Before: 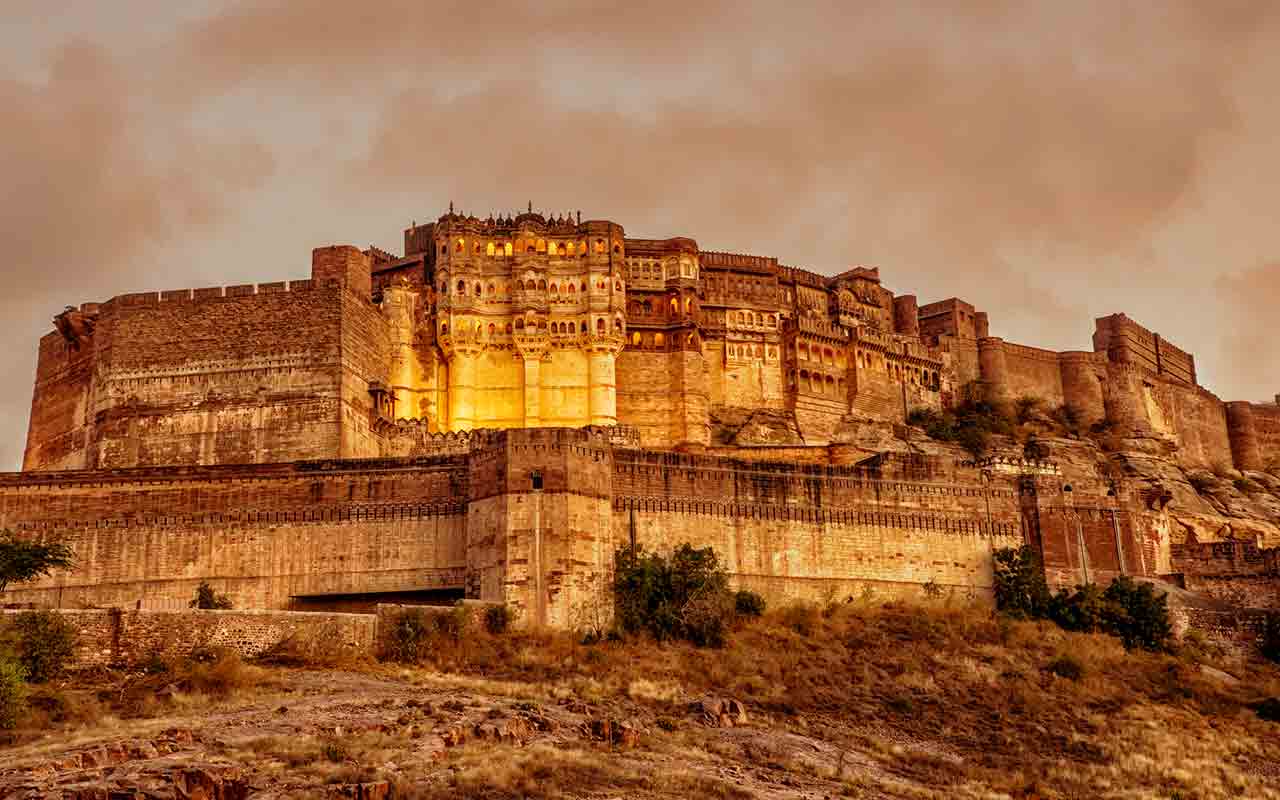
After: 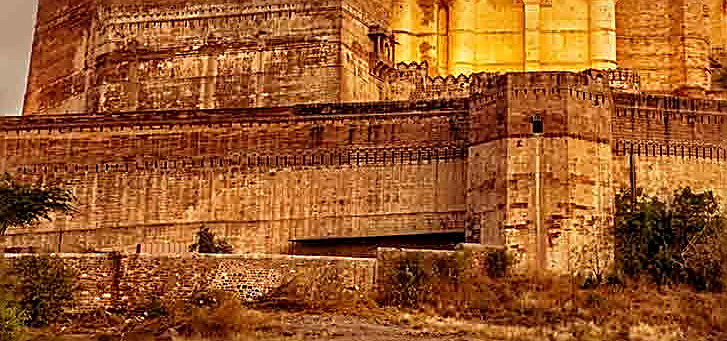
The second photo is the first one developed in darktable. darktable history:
crop: top 44.526%, right 43.158%, bottom 12.752%
sharpen: amount 1.008
